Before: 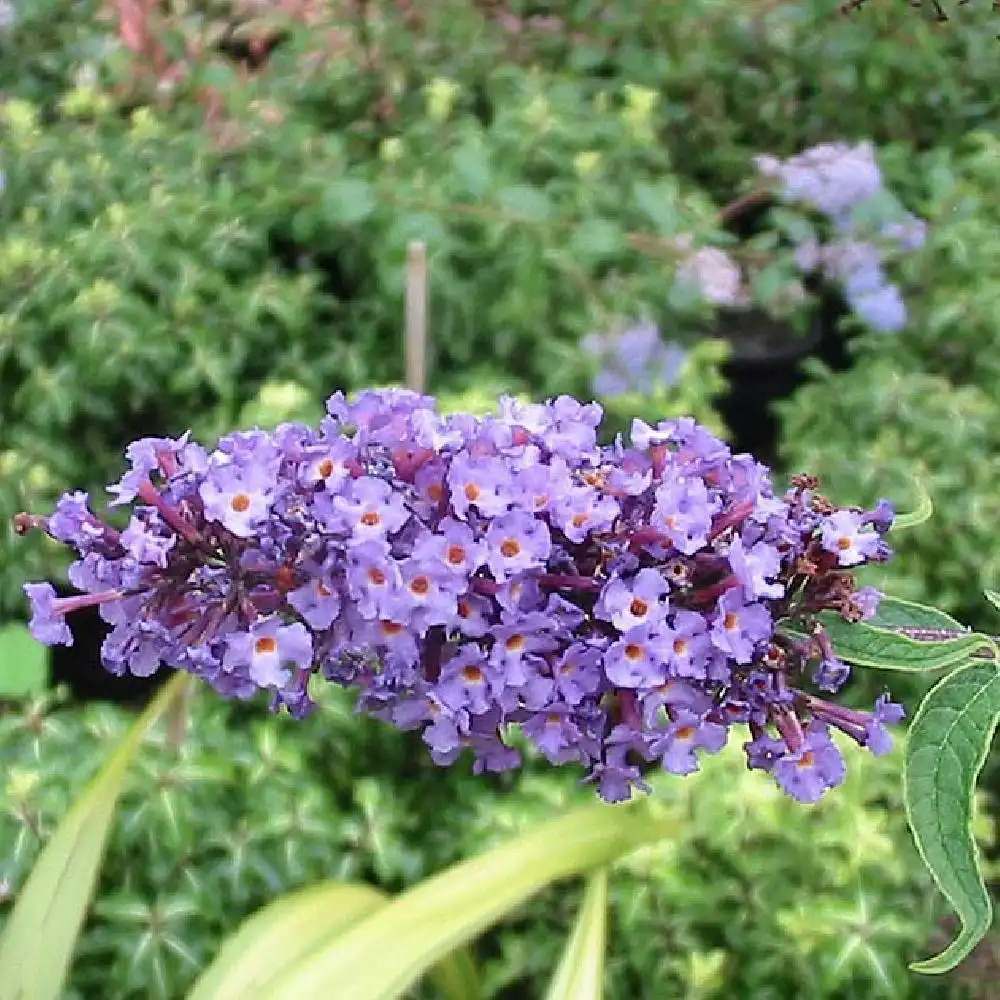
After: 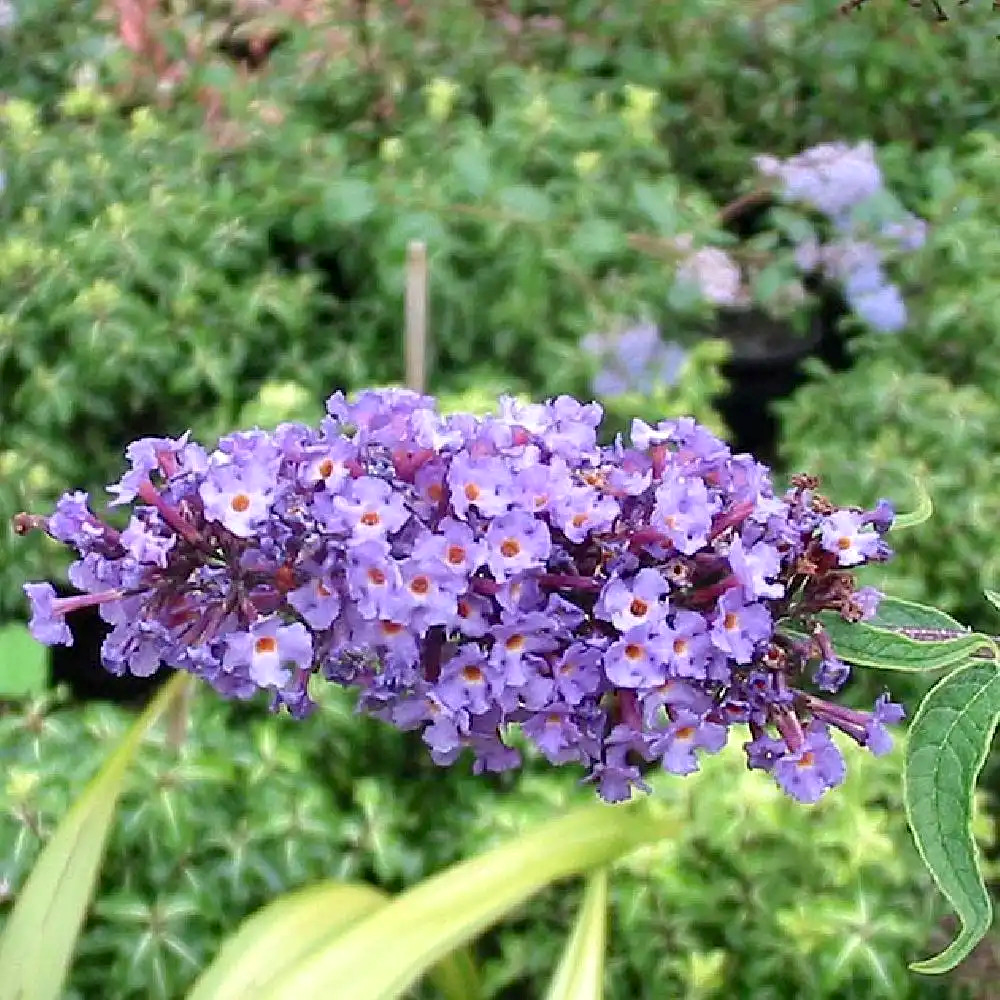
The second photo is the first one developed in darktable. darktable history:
vibrance: on, module defaults
exposure: black level correction 0.002, exposure 0.15 EV, compensate highlight preservation false
